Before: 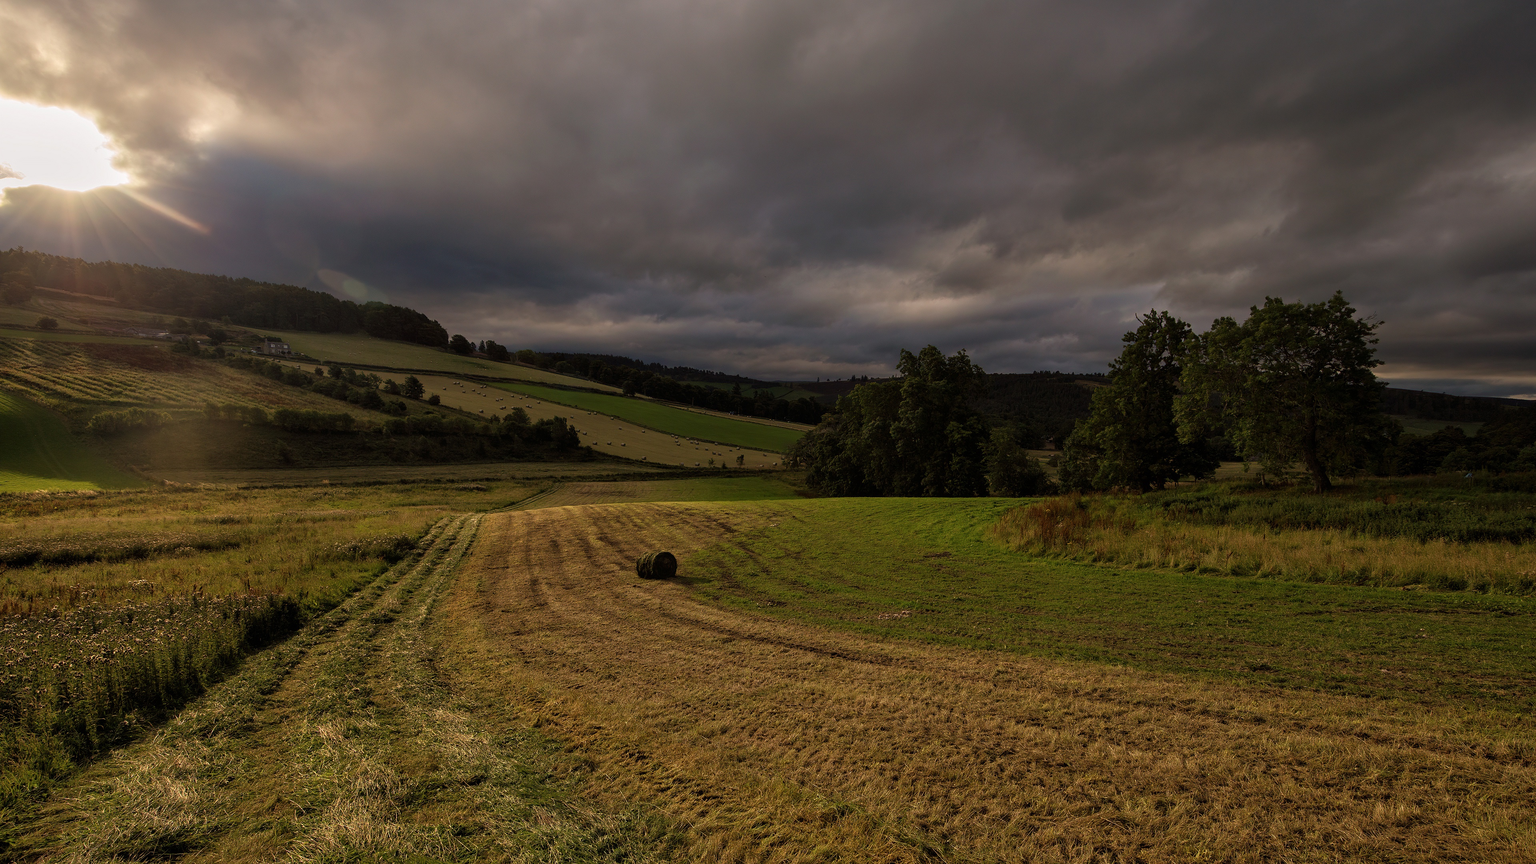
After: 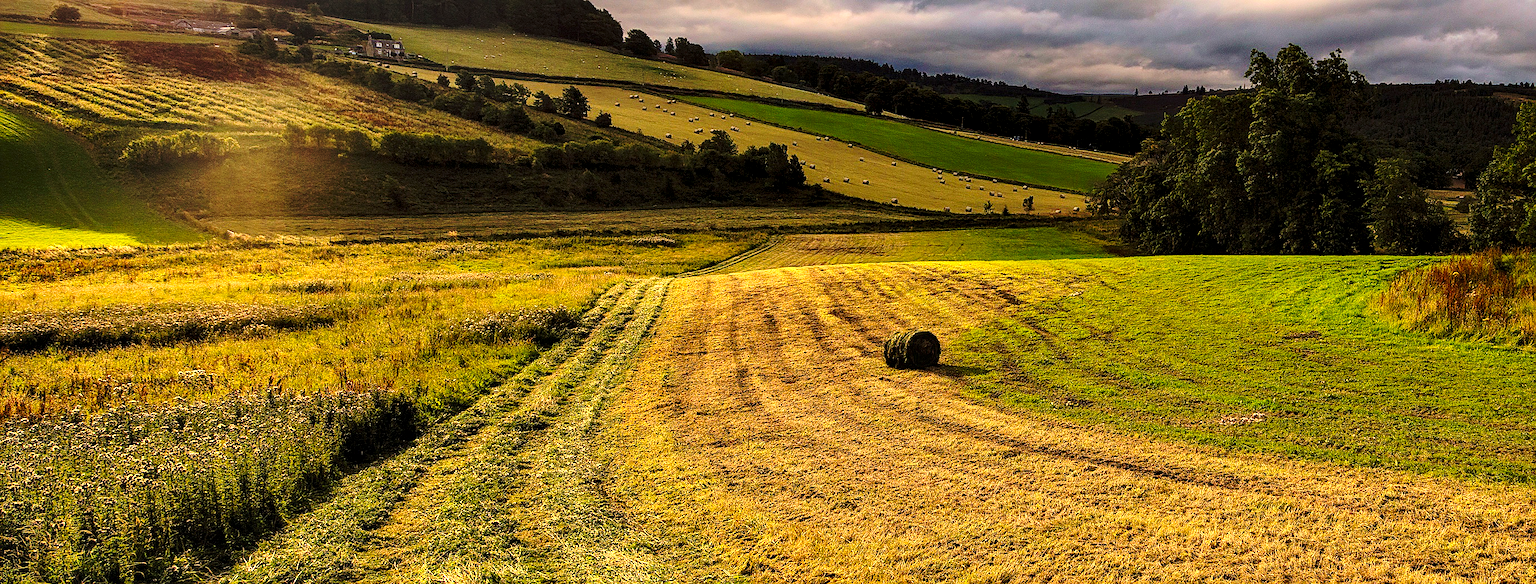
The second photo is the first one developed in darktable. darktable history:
crop: top 36.326%, right 27.993%, bottom 14.901%
contrast brightness saturation: contrast 0.203, brightness 0.163, saturation 0.221
base curve: curves: ch0 [(0, 0) (0.073, 0.04) (0.157, 0.139) (0.492, 0.492) (0.758, 0.758) (1, 1)], preserve colors none
local contrast: highlights 25%, shadows 73%, midtone range 0.748
sharpen: on, module defaults
color balance rgb: global offset › luminance 0.277%, global offset › hue 172.08°, linear chroma grading › global chroma 9.959%, perceptual saturation grading › global saturation 0.135%
exposure: black level correction 0, exposure 1.503 EV, compensate highlight preservation false
